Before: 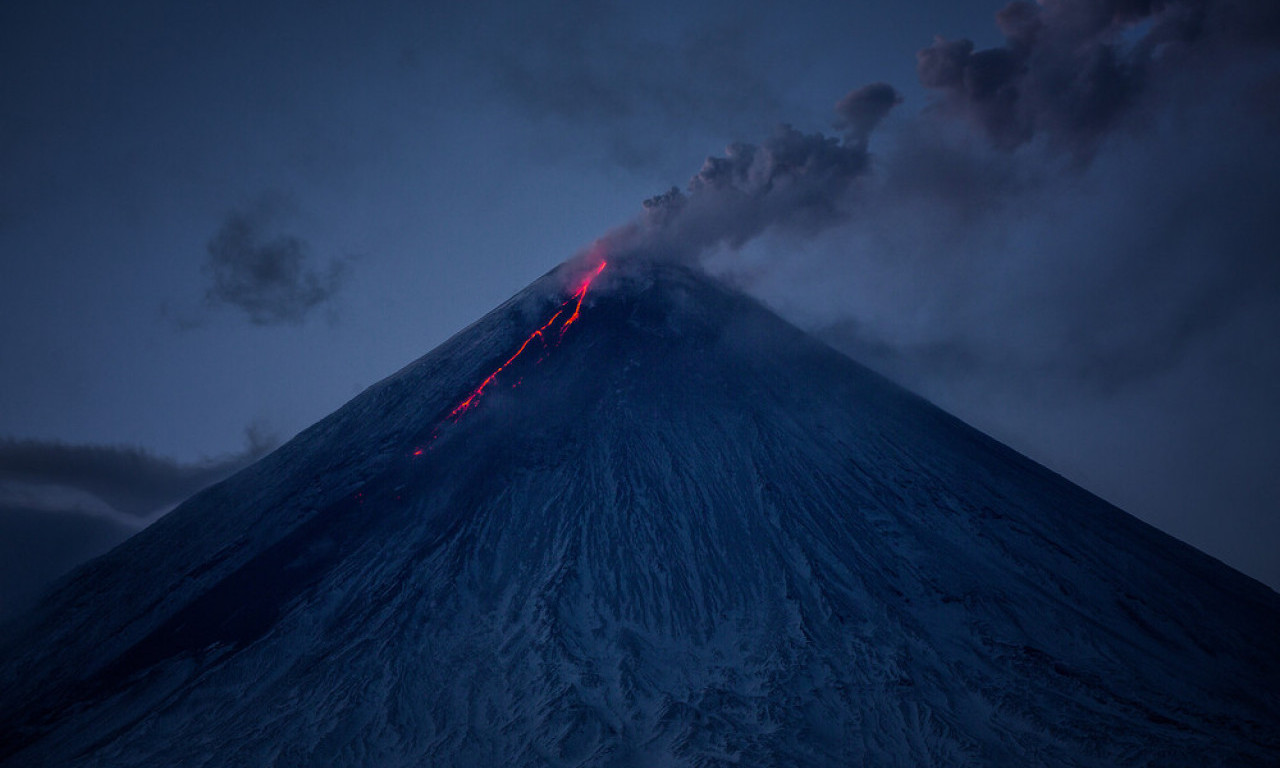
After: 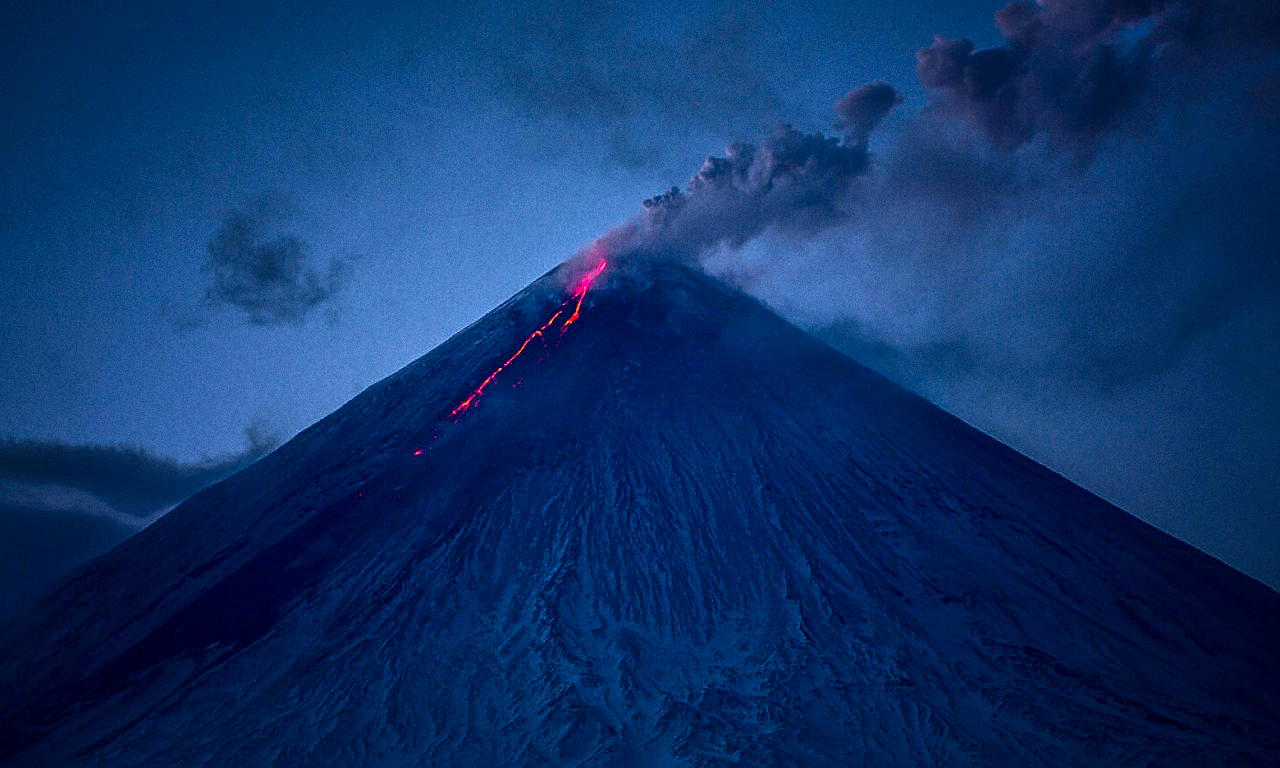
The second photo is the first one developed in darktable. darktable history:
sharpen: on, module defaults
exposure: black level correction 0, exposure 1.6 EV, compensate exposure bias true, compensate highlight preservation false
contrast brightness saturation: contrast 0.1, brightness -0.26, saturation 0.14
grain: coarseness 0.09 ISO
